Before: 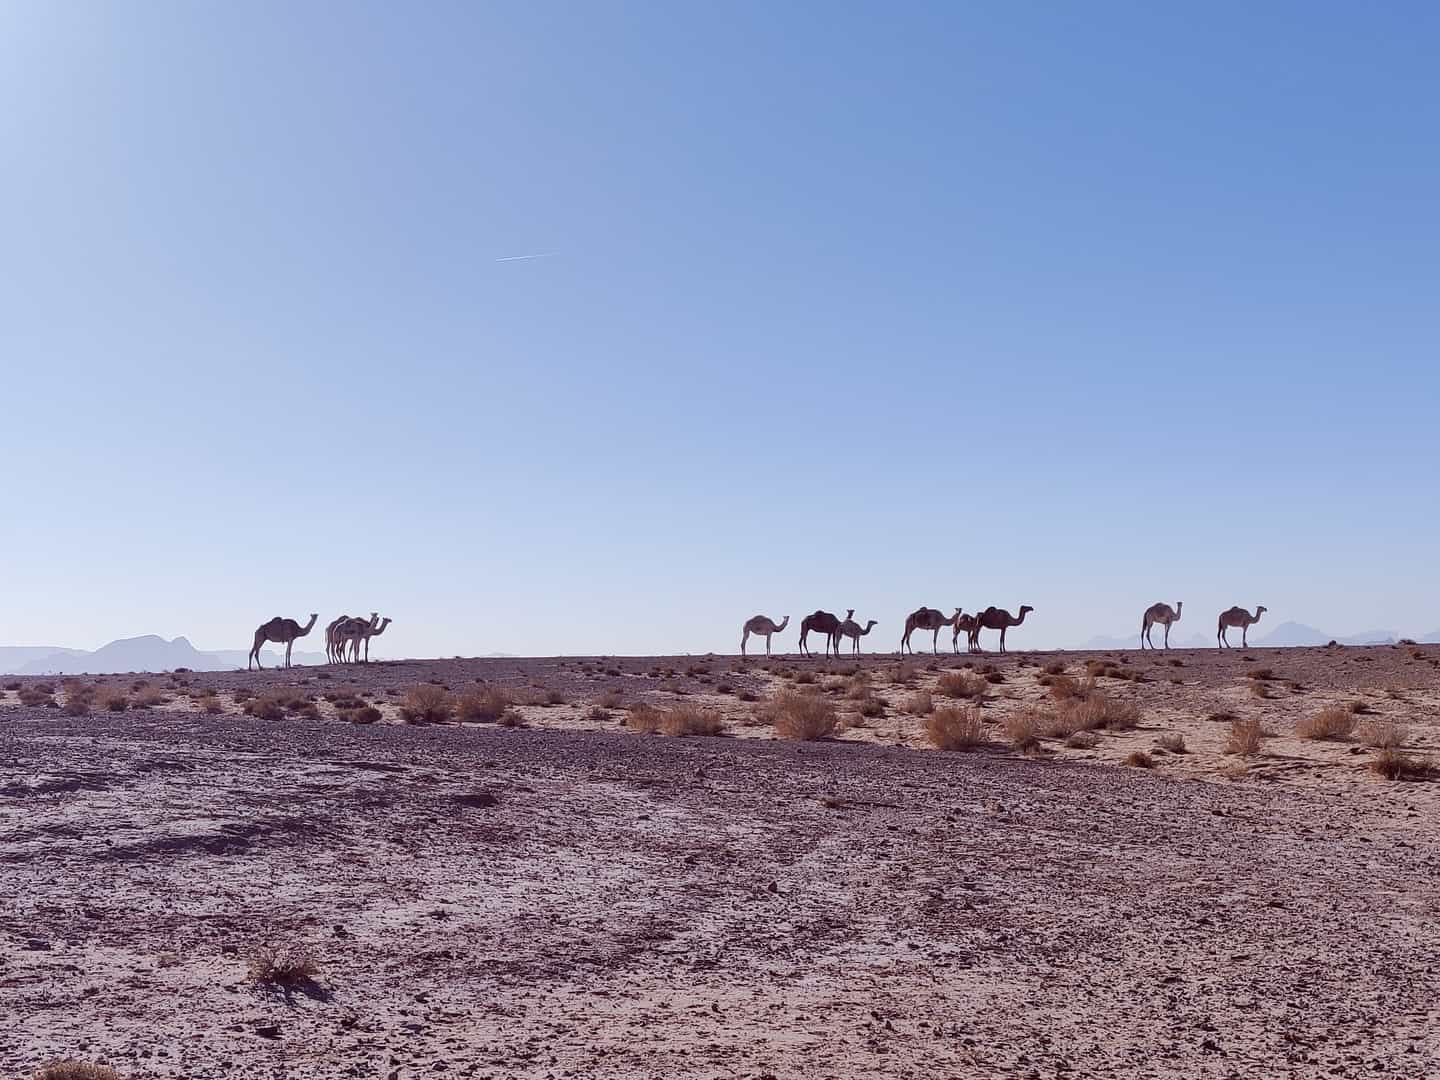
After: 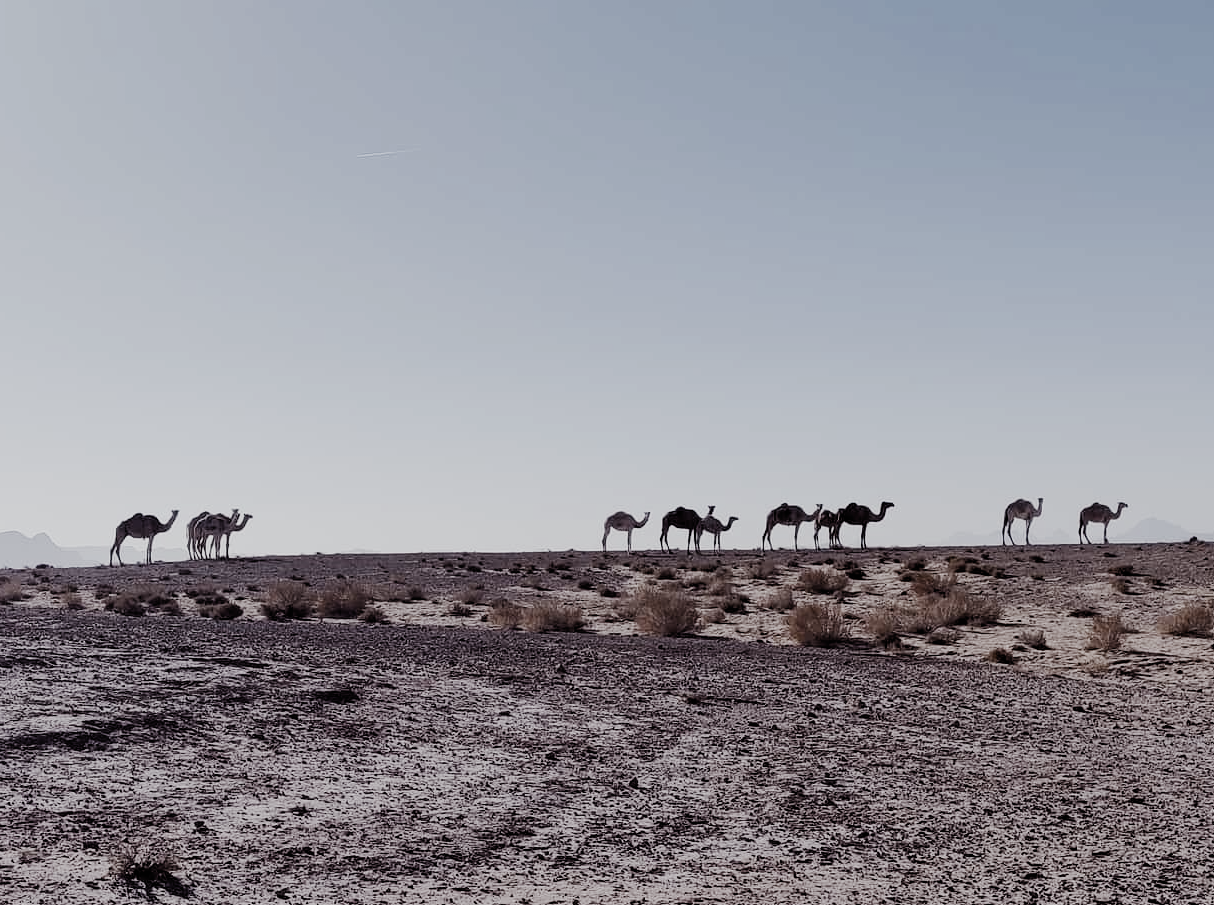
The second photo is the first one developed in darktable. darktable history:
filmic rgb: black relative exposure -5.09 EV, white relative exposure 4 EV, hardness 2.88, contrast 1.296, highlights saturation mix -29.3%, preserve chrominance no, color science v5 (2021), contrast in shadows safe, contrast in highlights safe
crop and rotate: left 9.665%, top 9.678%, right 6.005%, bottom 6.501%
